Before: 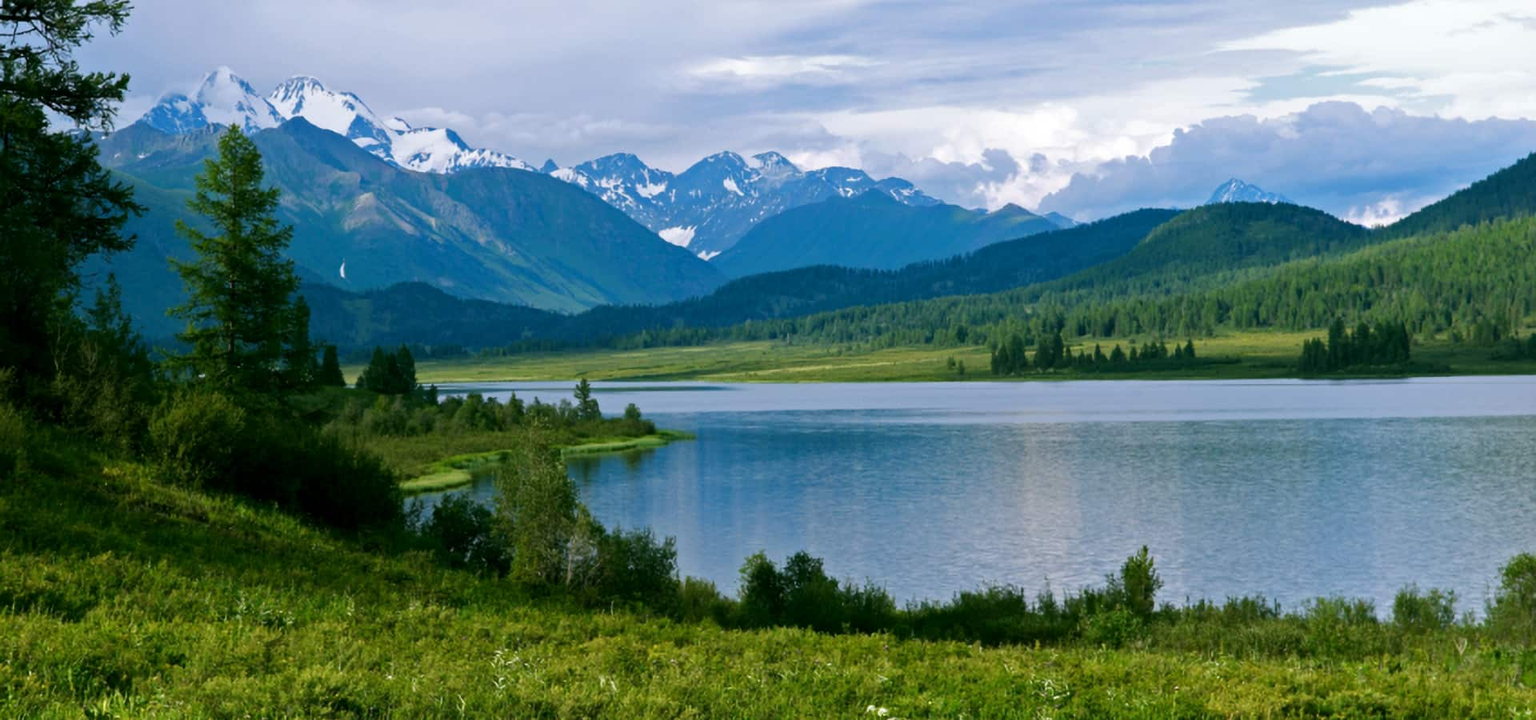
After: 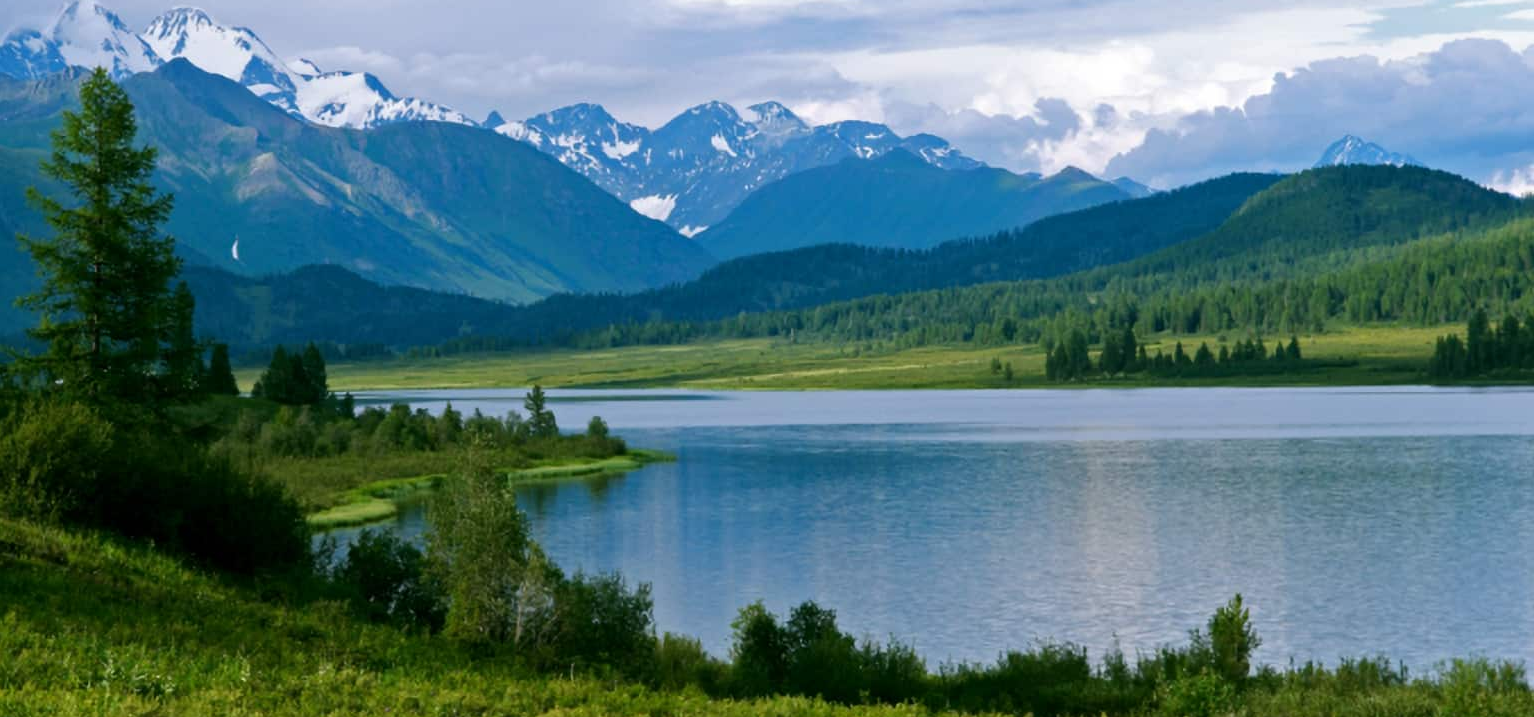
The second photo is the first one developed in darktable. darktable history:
crop and rotate: left 10.075%, top 9.809%, right 10.017%, bottom 10.483%
